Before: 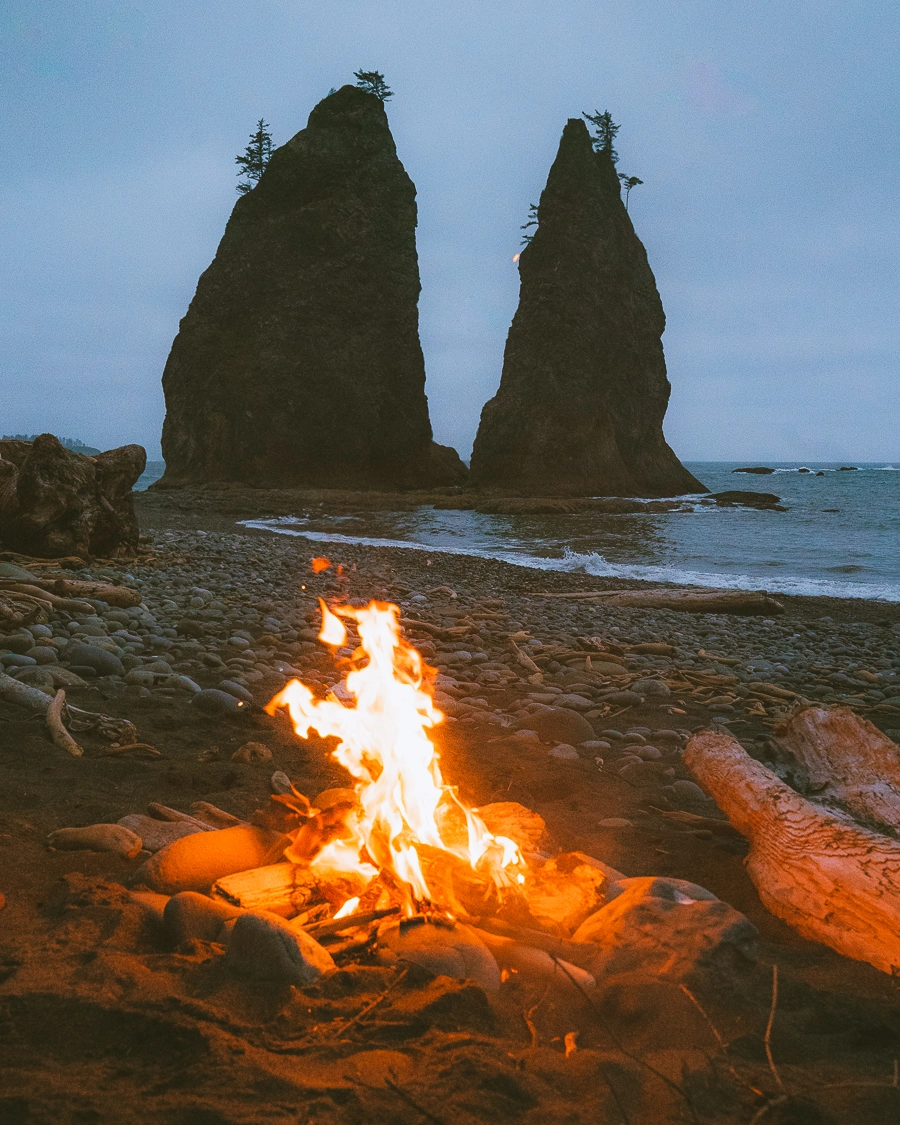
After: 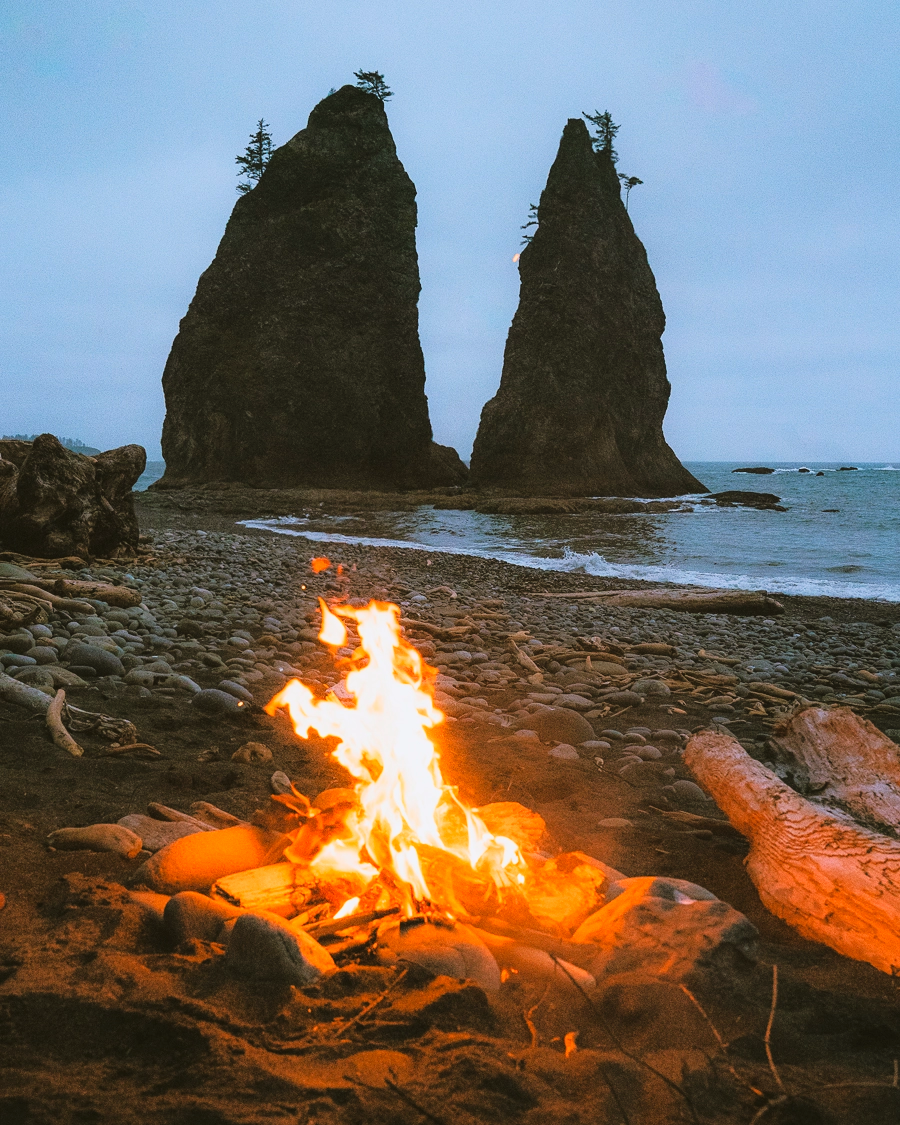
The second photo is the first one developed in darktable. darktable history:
tone curve: curves: ch0 [(0, 0) (0.135, 0.09) (0.326, 0.386) (0.489, 0.573) (0.663, 0.749) (0.854, 0.897) (1, 0.974)]; ch1 [(0, 0) (0.366, 0.367) (0.475, 0.453) (0.494, 0.493) (0.504, 0.497) (0.544, 0.569) (0.562, 0.605) (0.622, 0.694) (1, 1)]; ch2 [(0, 0) (0.333, 0.346) (0.375, 0.375) (0.424, 0.43) (0.476, 0.492) (0.502, 0.503) (0.533, 0.534) (0.572, 0.603) (0.605, 0.656) (0.641, 0.709) (1, 1)], color space Lab, linked channels, preserve colors none
